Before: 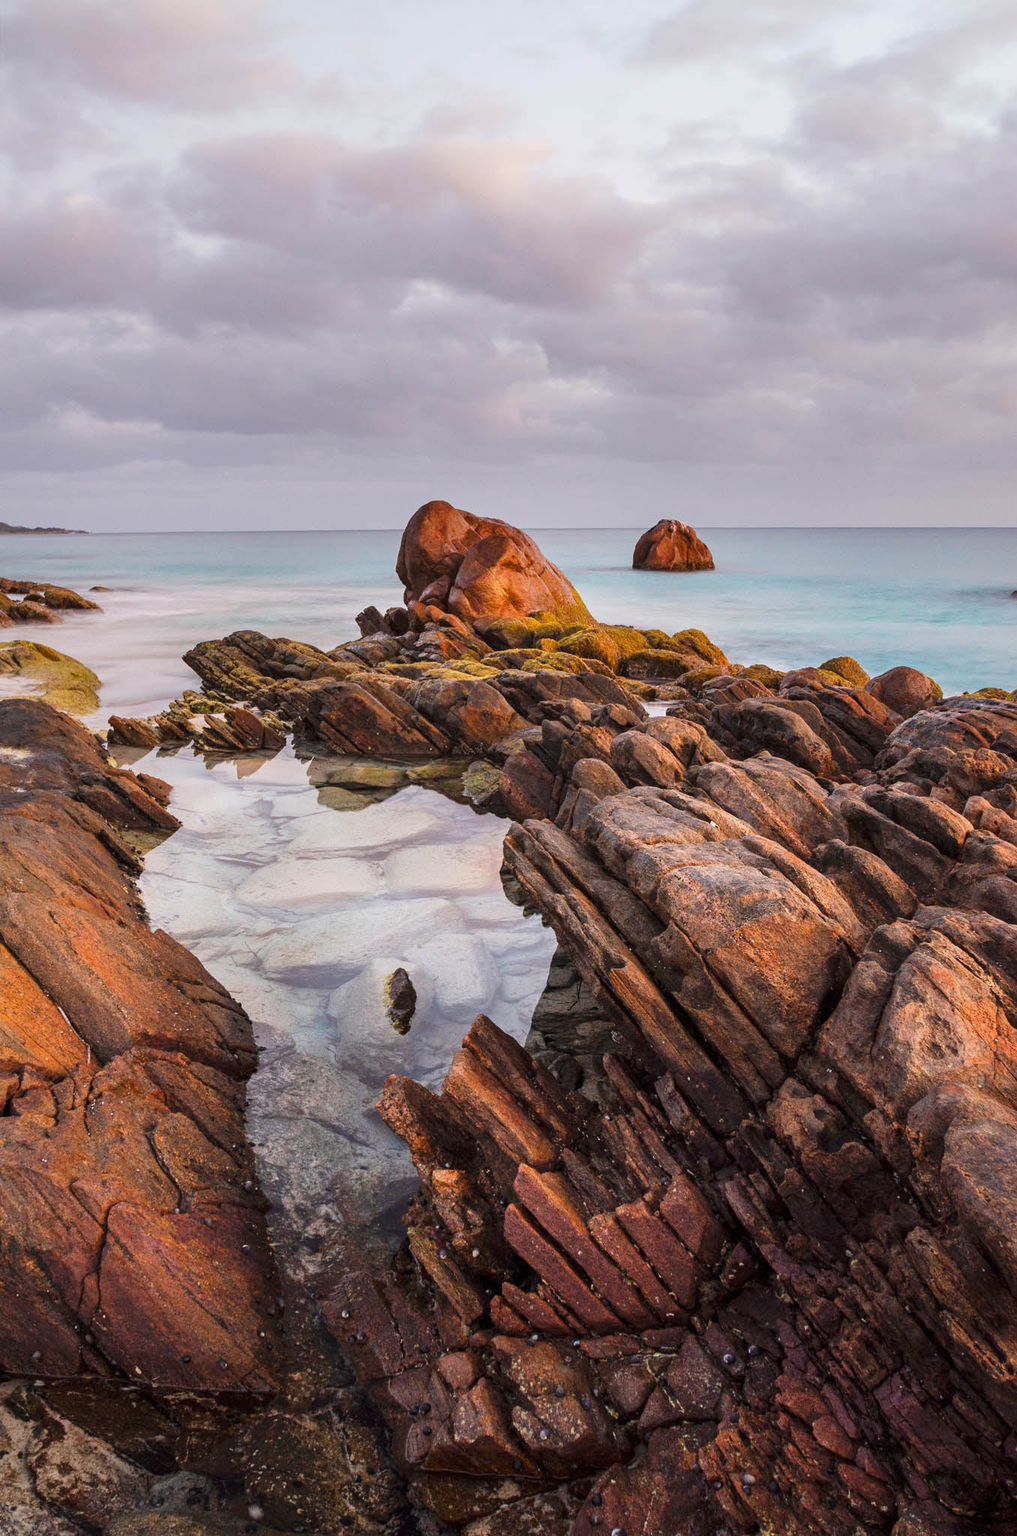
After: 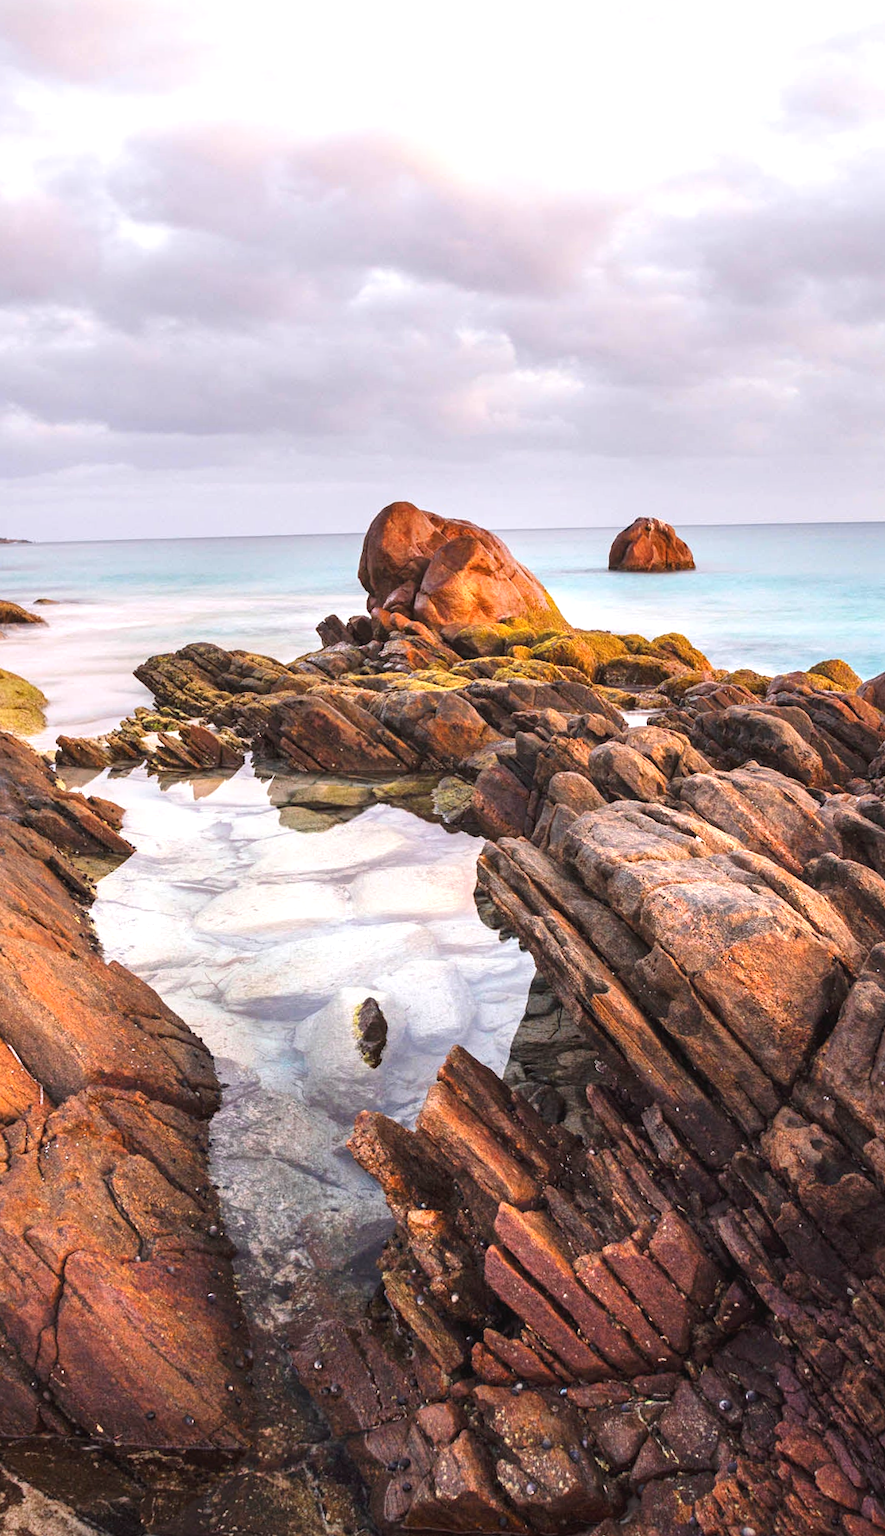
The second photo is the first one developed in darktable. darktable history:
crop and rotate: angle 1°, left 4.281%, top 0.642%, right 11.383%, bottom 2.486%
exposure: black level correction -0.002, exposure 0.708 EV, compensate exposure bias true, compensate highlight preservation false
